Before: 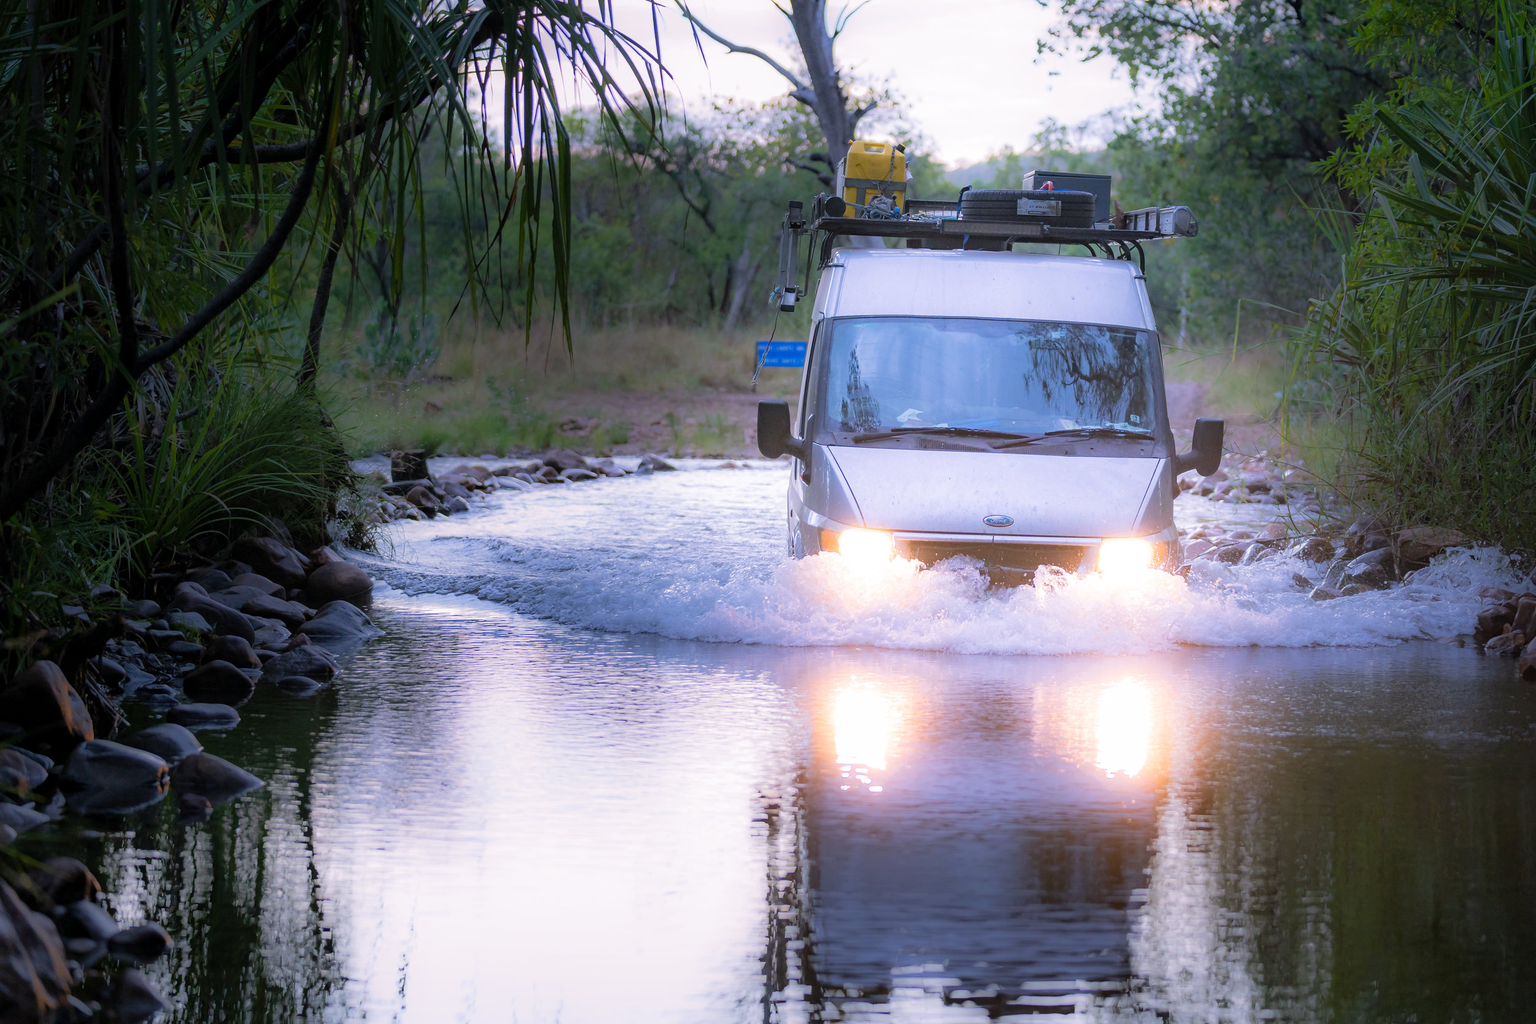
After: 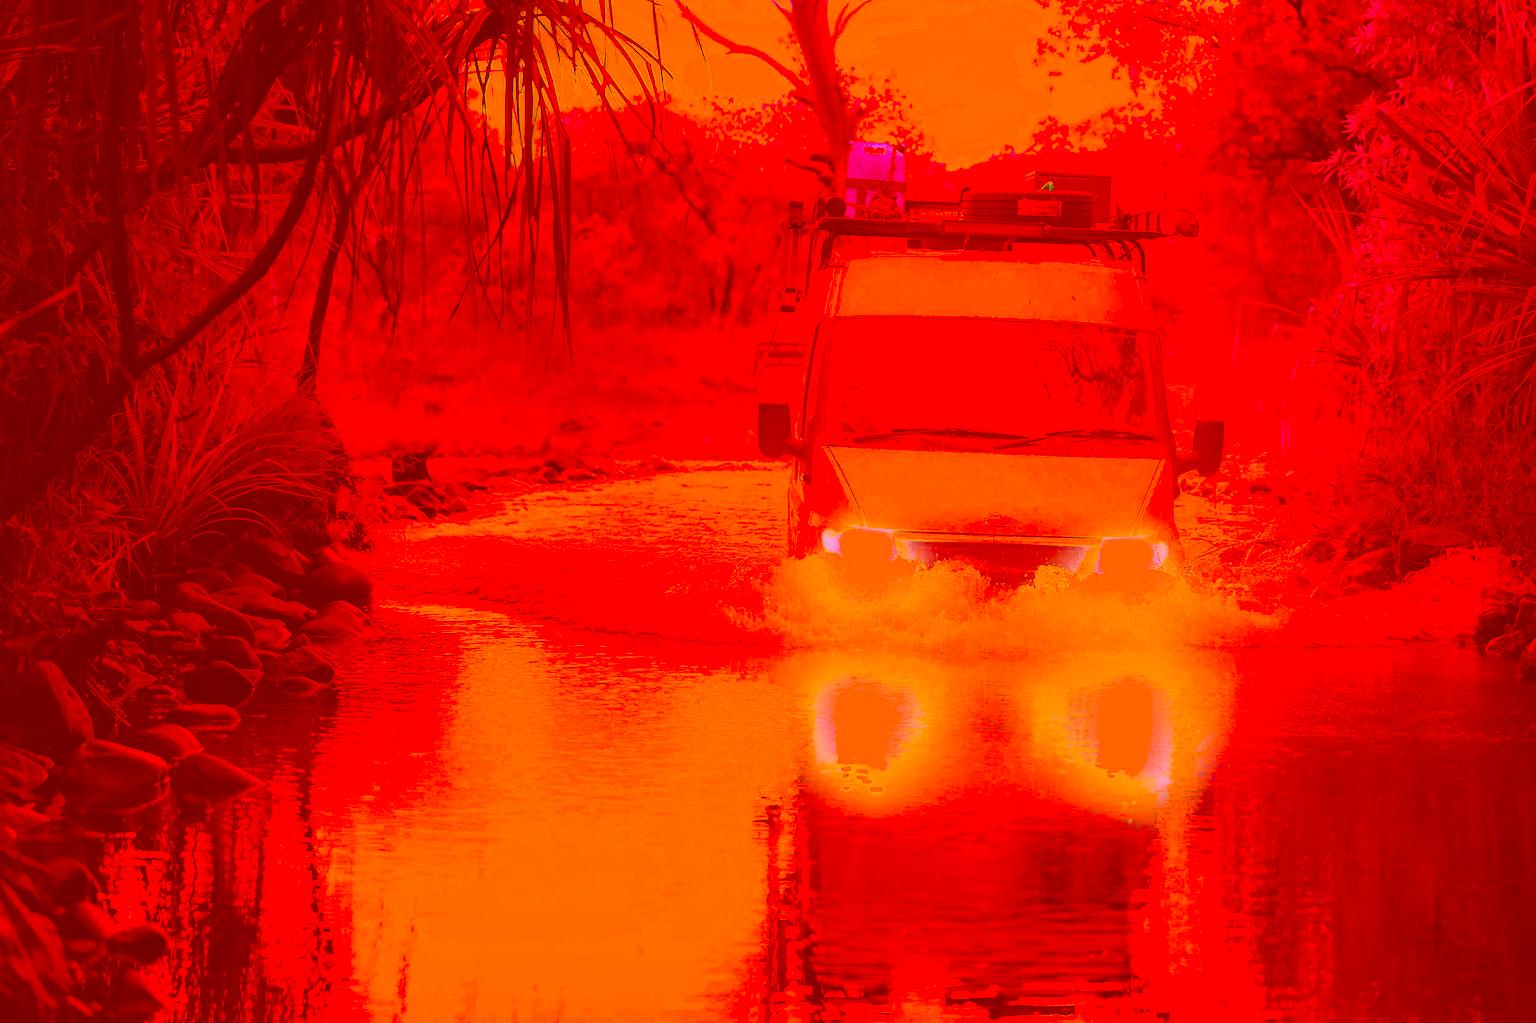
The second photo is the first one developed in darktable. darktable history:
color correction: highlights a* -39.68, highlights b* -40, shadows a* -40, shadows b* -40, saturation -3
